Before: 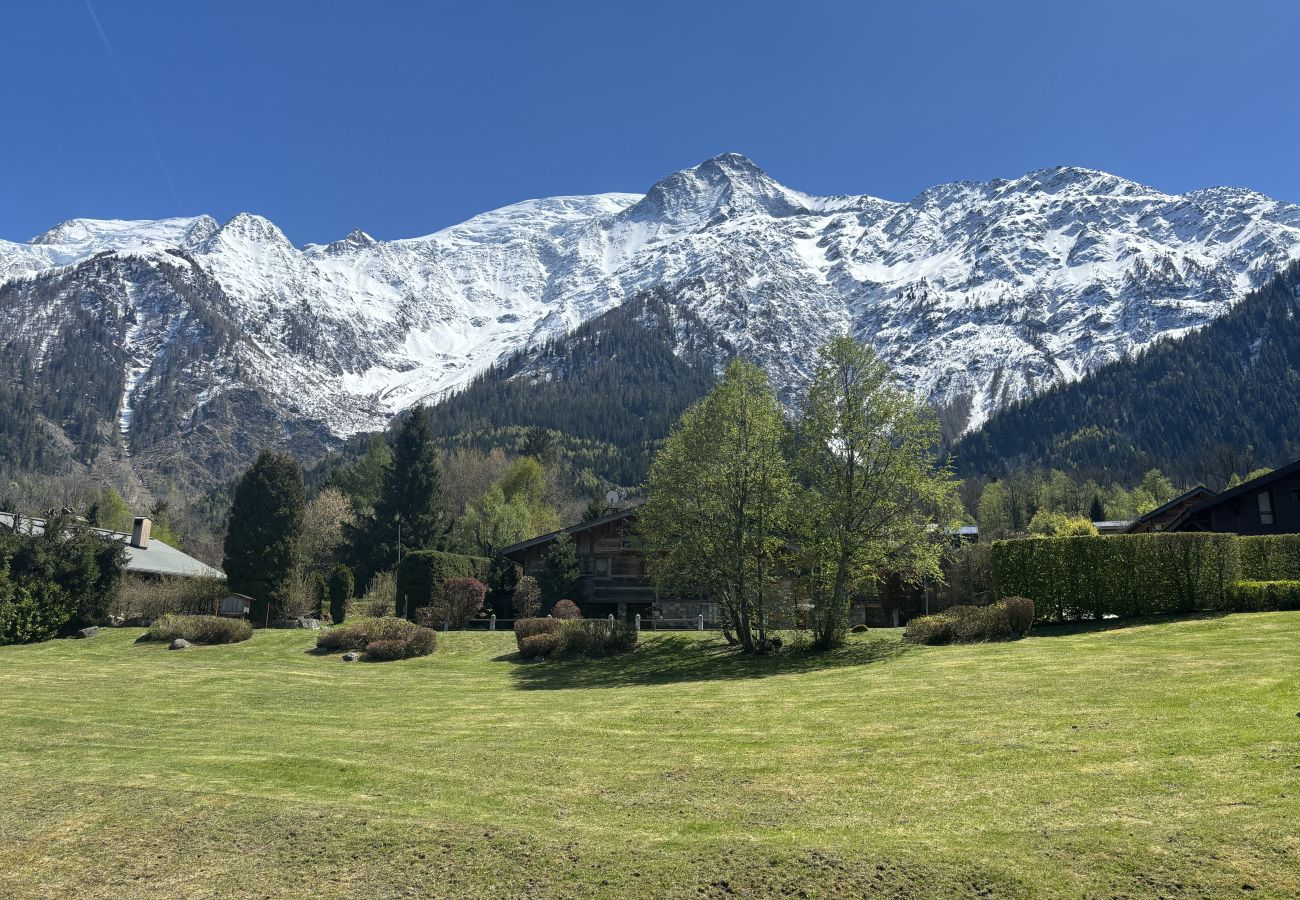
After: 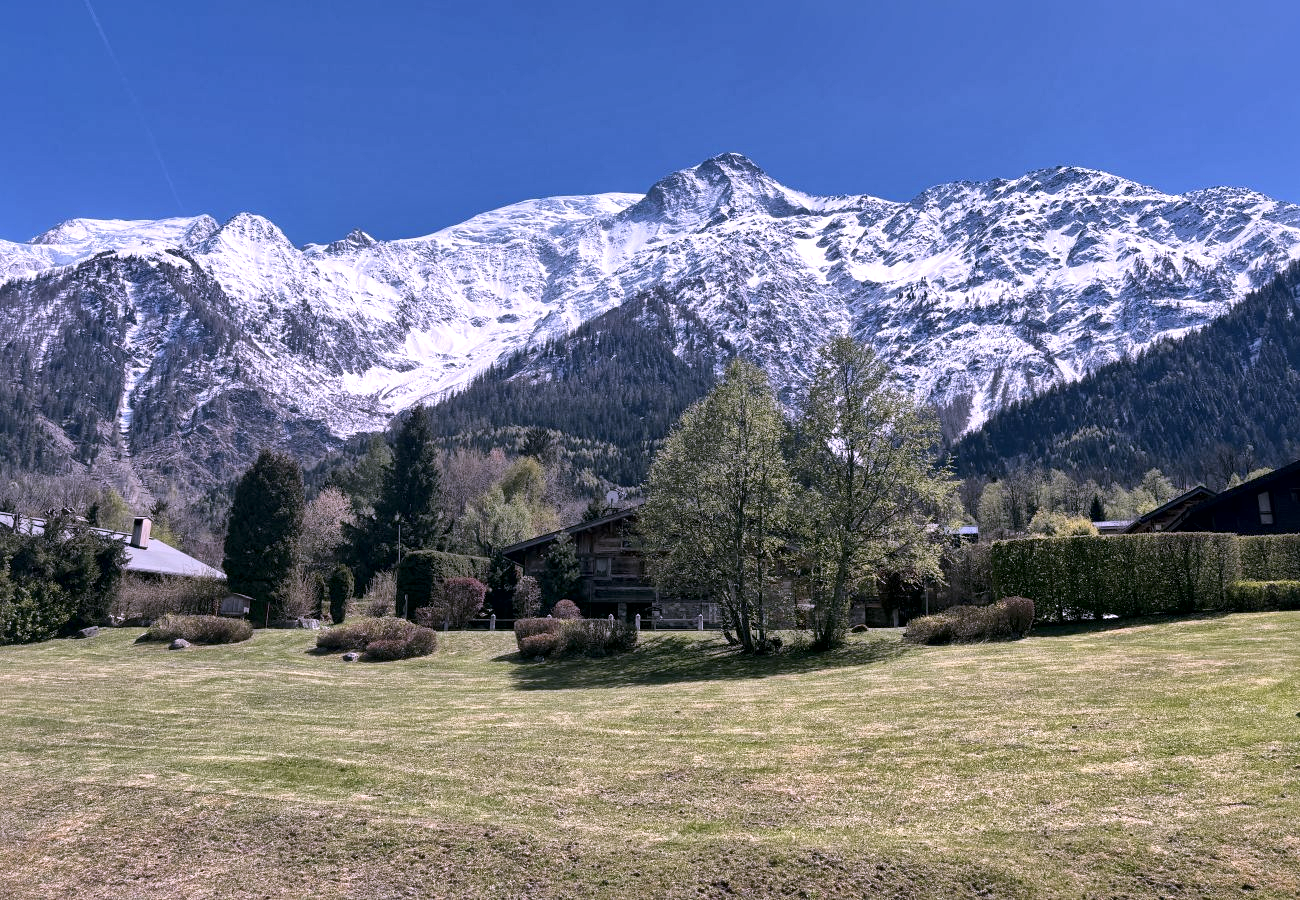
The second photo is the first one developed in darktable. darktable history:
shadows and highlights: shadows 12, white point adjustment 1.2, soften with gaussian
local contrast: mode bilateral grid, contrast 20, coarseness 50, detail 171%, midtone range 0.2
color correction: highlights a* 15.03, highlights b* -25.07
